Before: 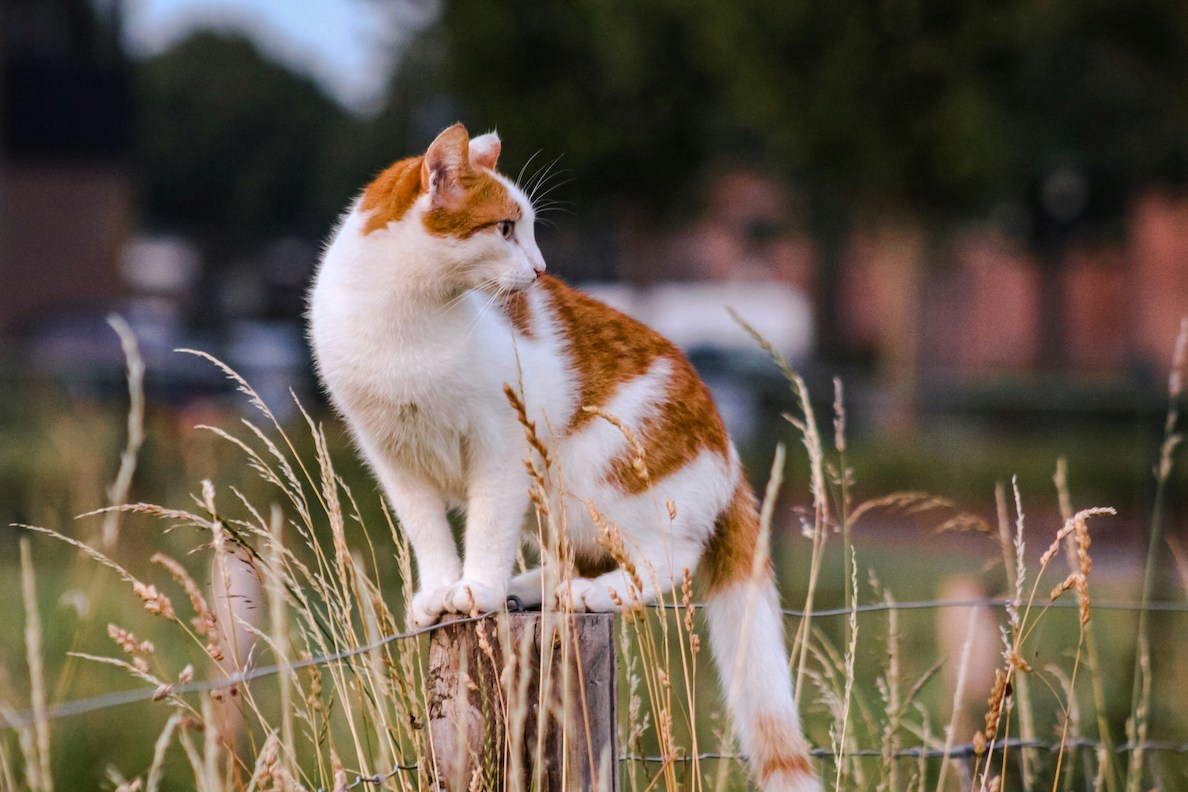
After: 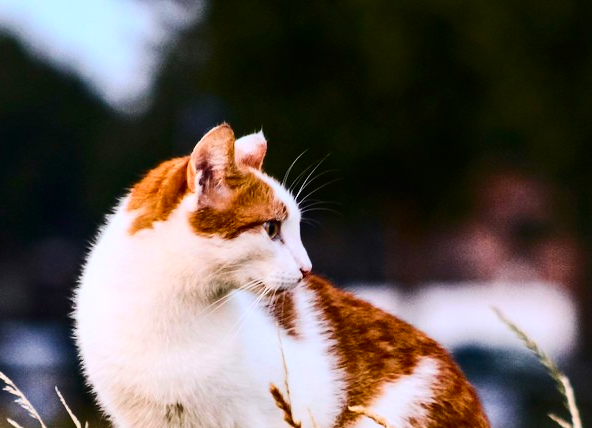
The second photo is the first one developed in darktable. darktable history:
contrast brightness saturation: contrast 0.405, brightness 0.048, saturation 0.26
crop: left 19.724%, right 30.406%, bottom 45.88%
